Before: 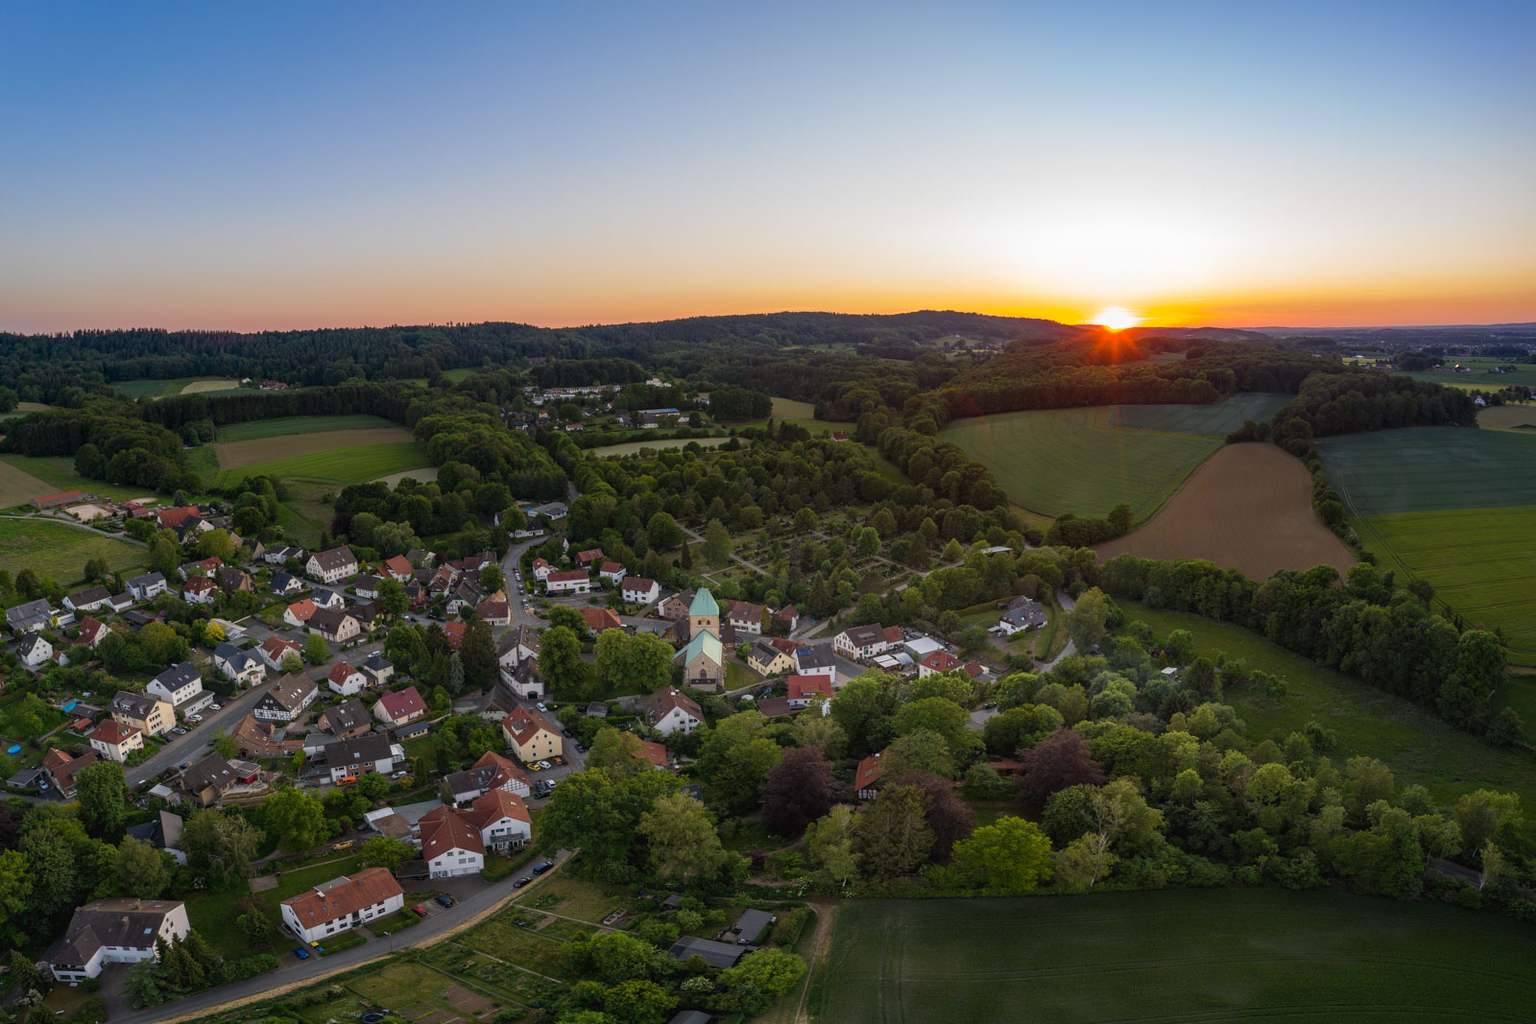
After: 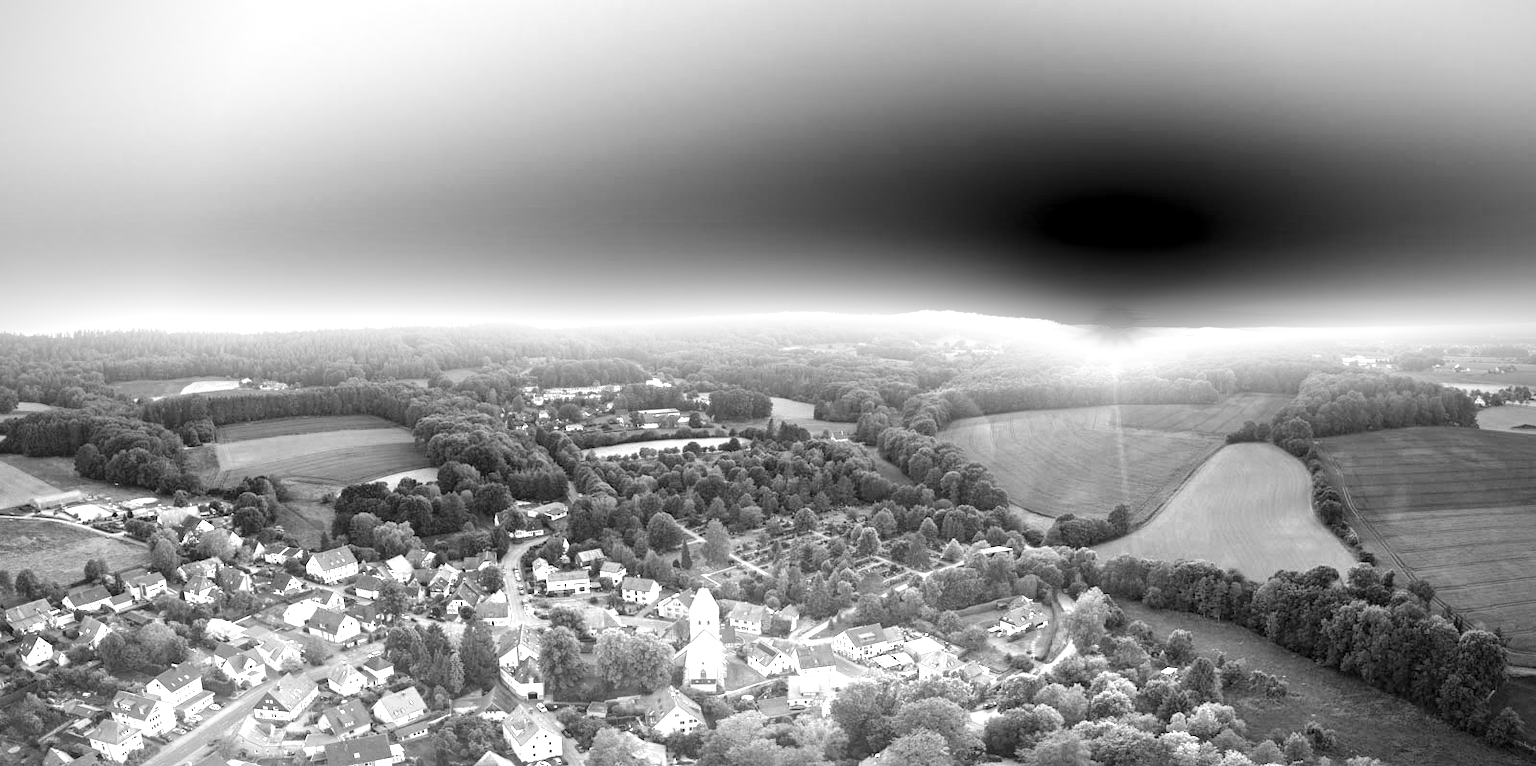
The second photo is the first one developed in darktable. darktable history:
vignetting: on, module defaults
haze removal: compatibility mode true, adaptive false
white balance: red 4.26, blue 1.802
local contrast: mode bilateral grid, contrast 20, coarseness 50, detail 120%, midtone range 0.2
color calibration: output gray [0.21, 0.42, 0.37, 0], gray › normalize channels true, illuminant same as pipeline (D50), adaptation XYZ, x 0.346, y 0.359, gamut compression 0
color zones: curves: ch1 [(0, 0.153) (0.143, 0.15) (0.286, 0.151) (0.429, 0.152) (0.571, 0.152) (0.714, 0.151) (0.857, 0.151) (1, 0.153)]
crop: bottom 24.967%
bloom: size 16%, threshold 98%, strength 20%
